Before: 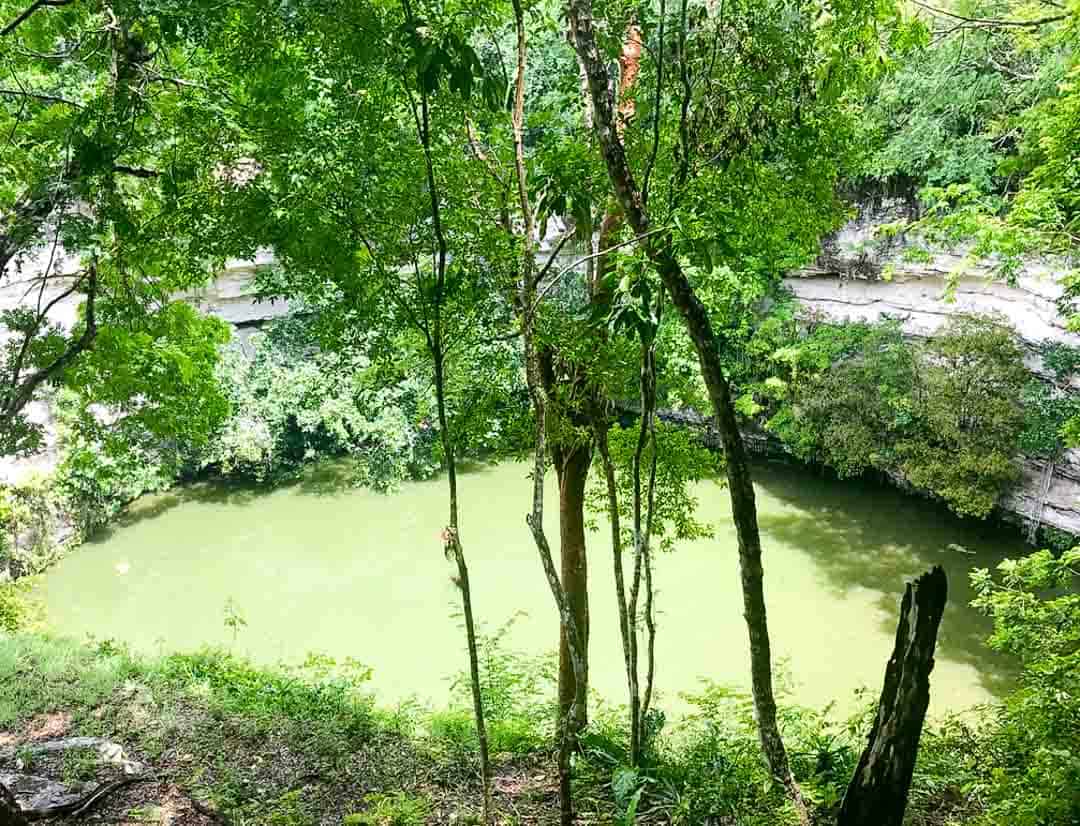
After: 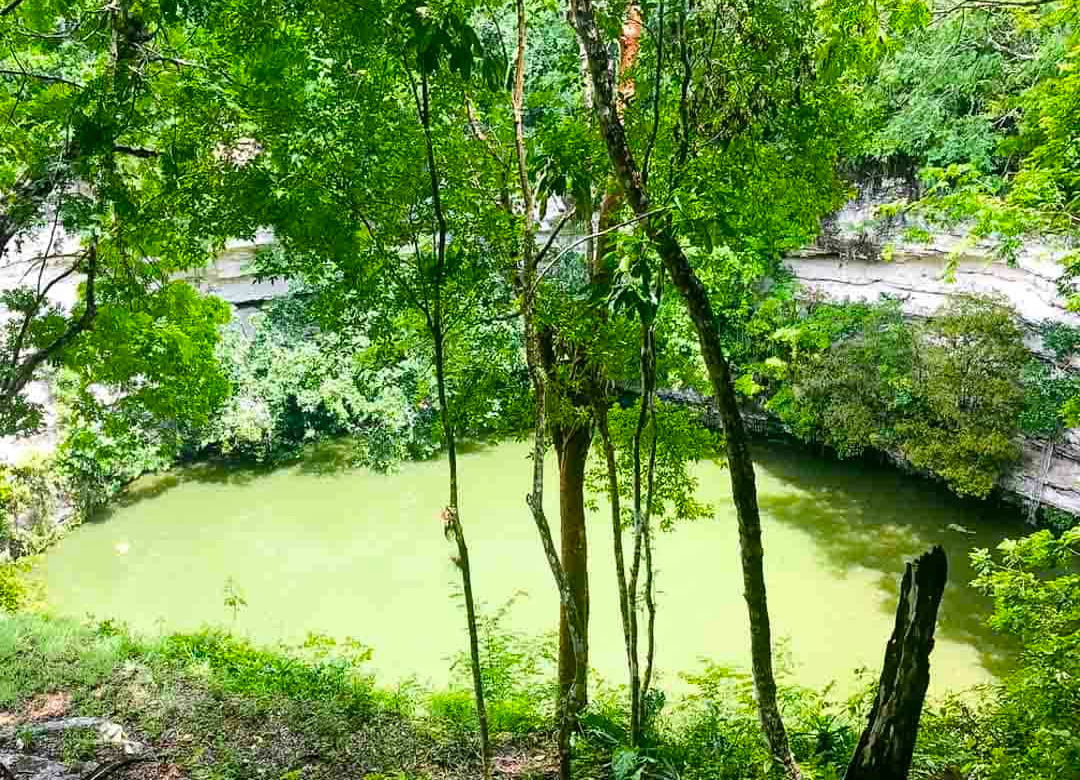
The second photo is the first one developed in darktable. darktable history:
crop and rotate: top 2.479%, bottom 3.018%
color balance rgb: perceptual saturation grading › global saturation 20%, global vibrance 20%
shadows and highlights: shadows 29.61, highlights -30.47, low approximation 0.01, soften with gaussian
